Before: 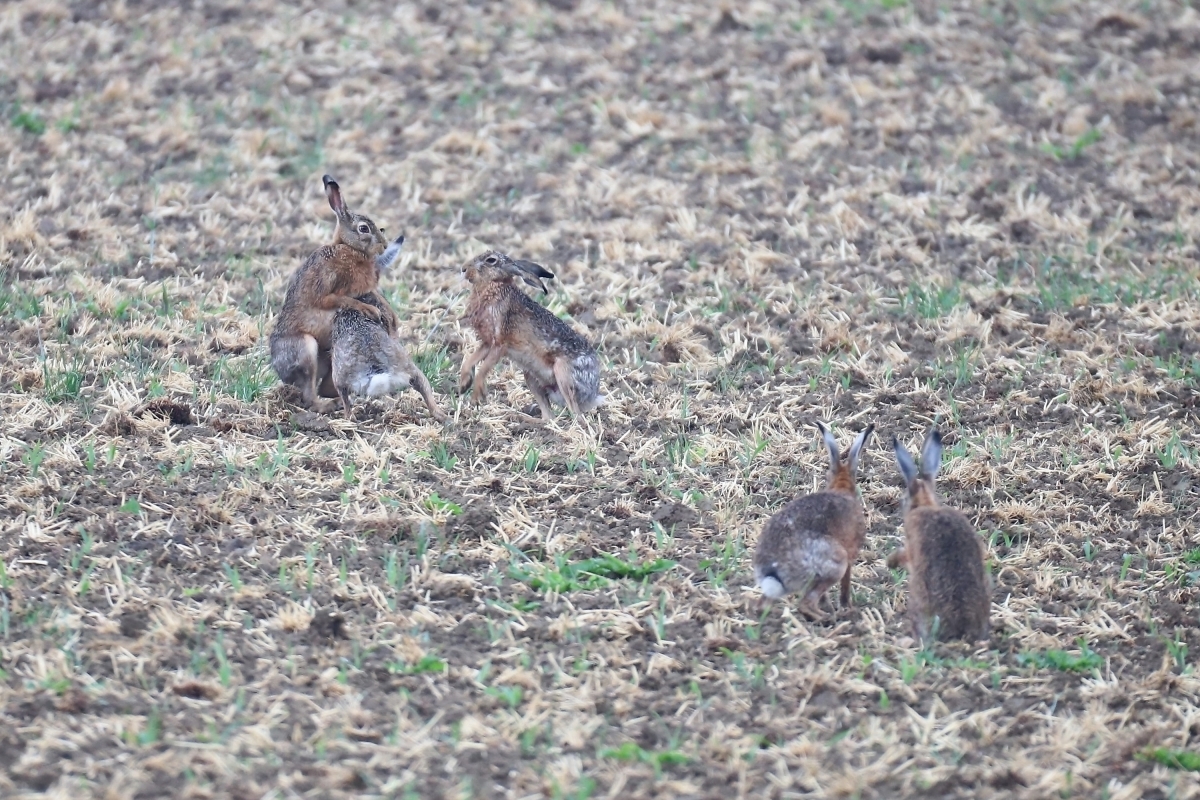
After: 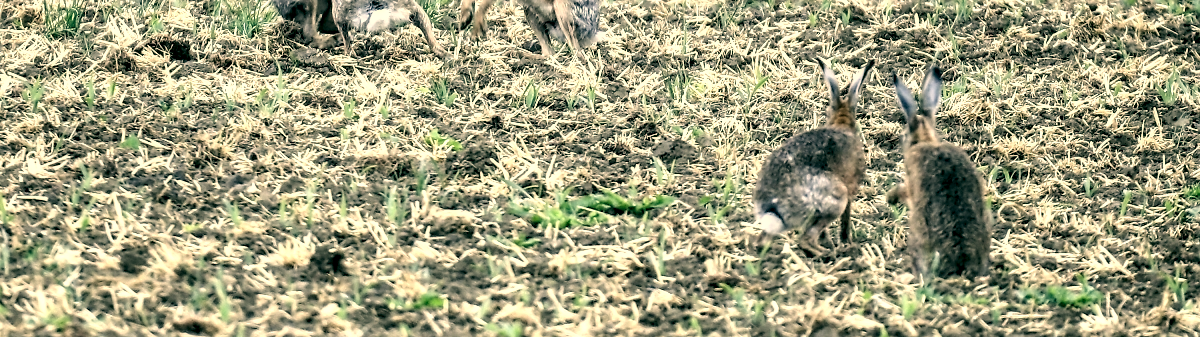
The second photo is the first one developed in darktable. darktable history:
sharpen: radius 1.006, threshold 1.087
color correction: highlights a* 5.03, highlights b* 24.46, shadows a* -15.82, shadows b* 4
filmic rgb: black relative exposure -3.53 EV, white relative exposure 2.27 EV, hardness 3.4
crop: top 45.605%, bottom 12.22%
local contrast: detail 160%
